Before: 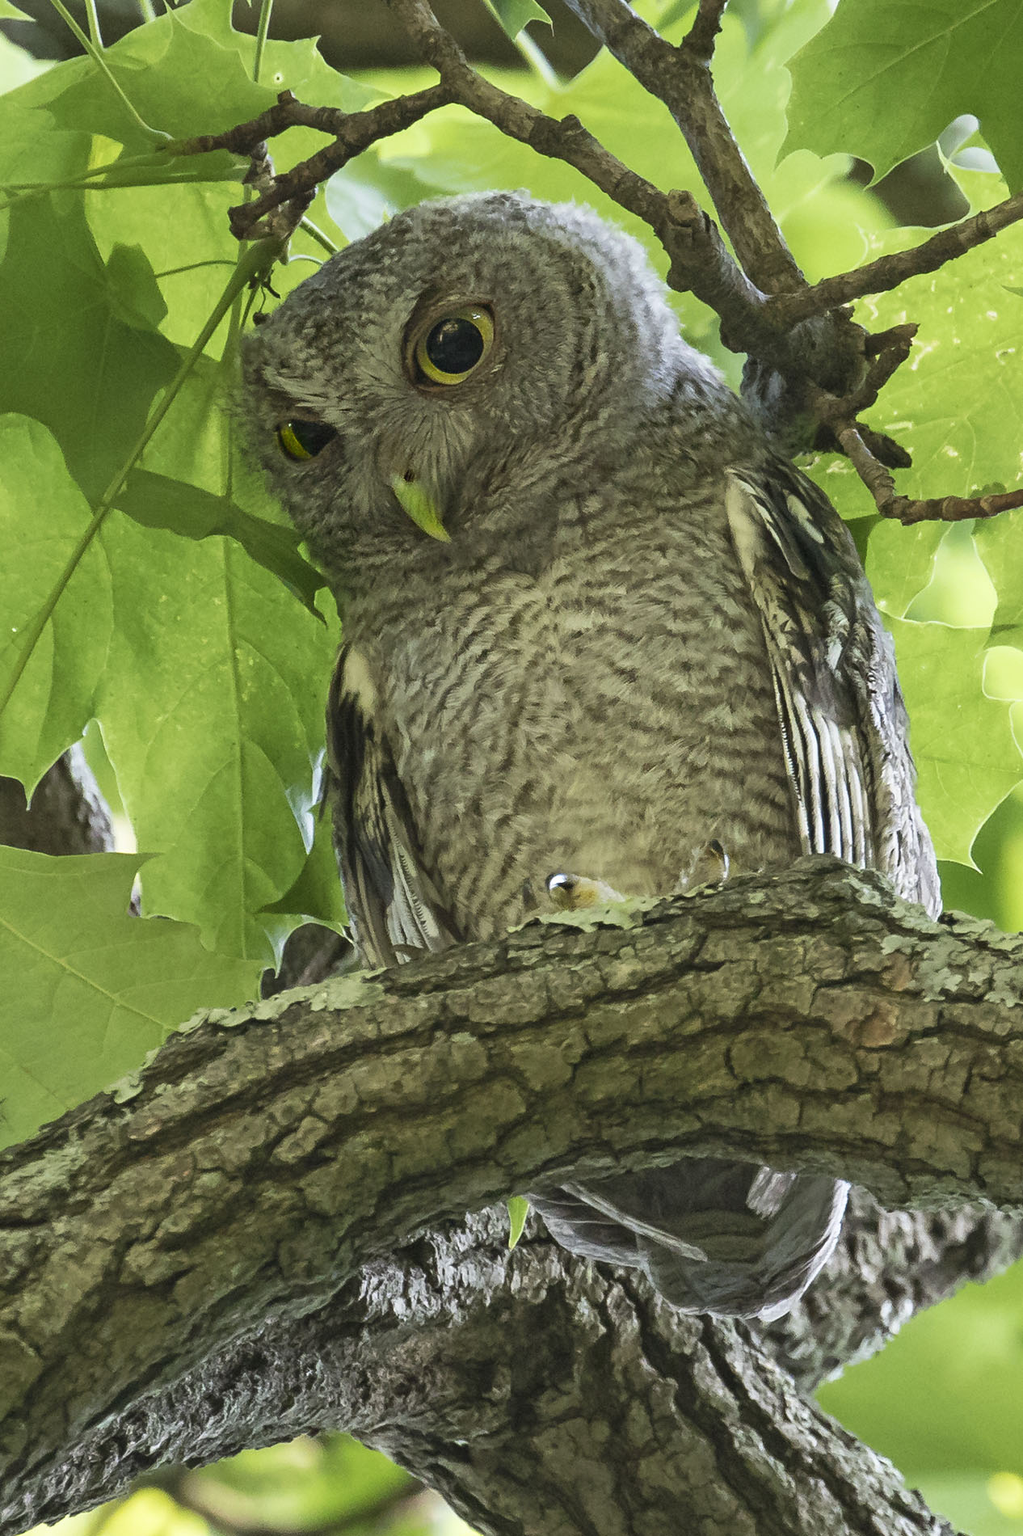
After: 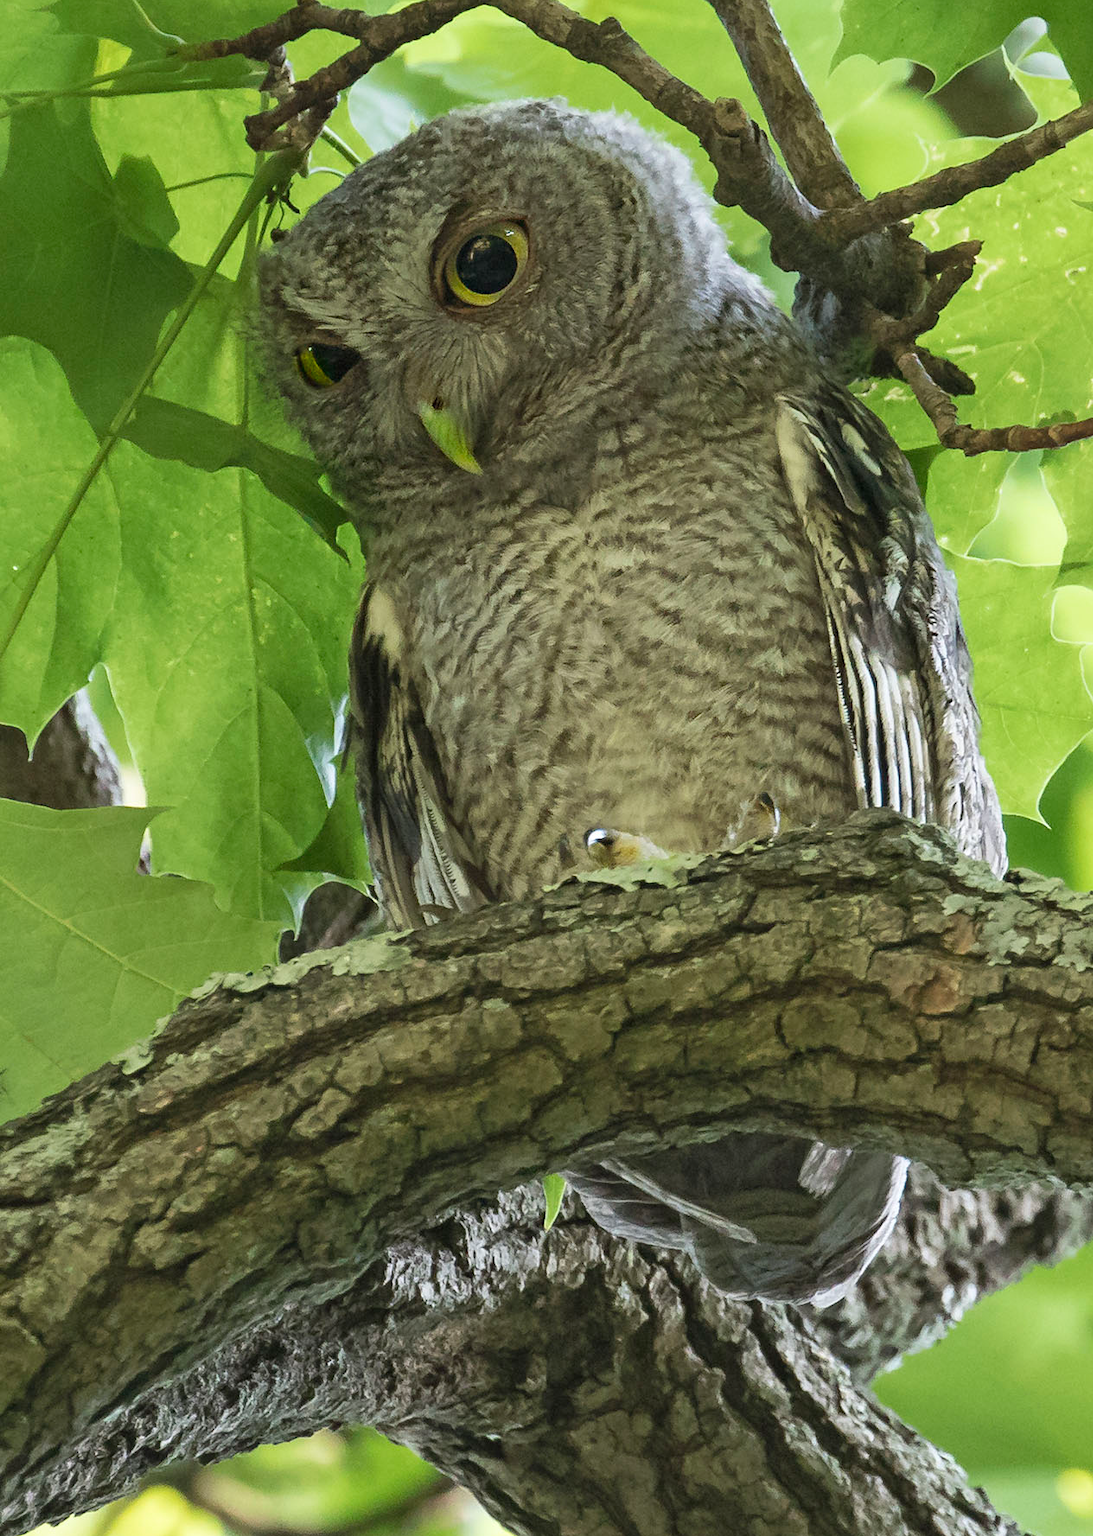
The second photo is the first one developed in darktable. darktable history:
crop and rotate: top 6.427%
